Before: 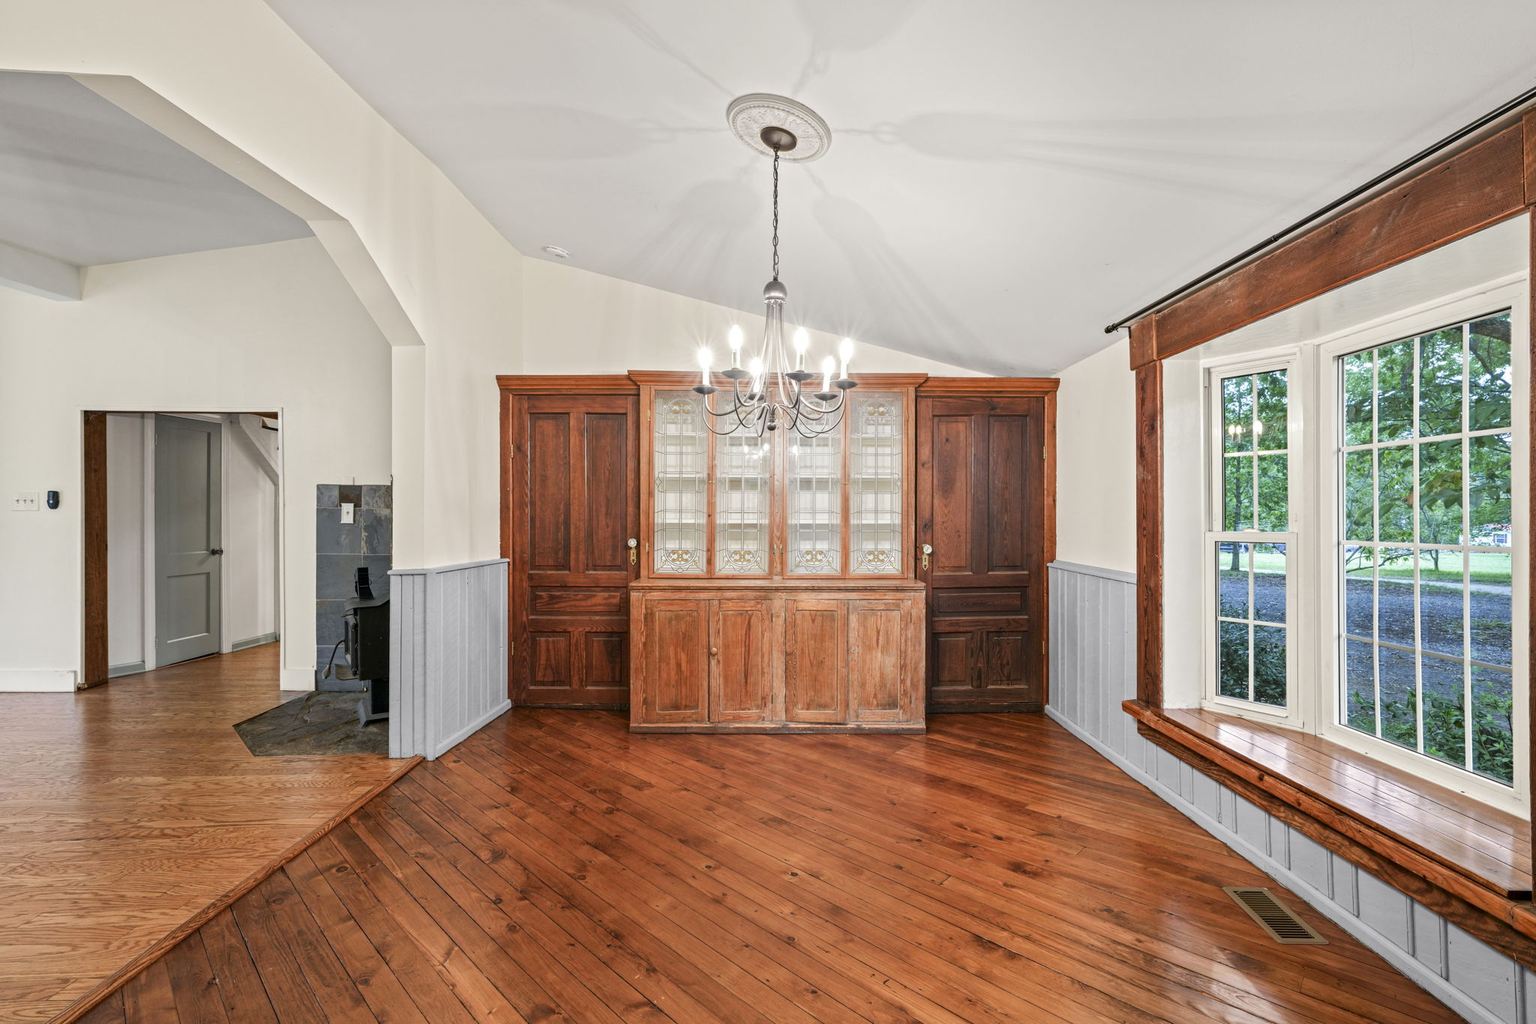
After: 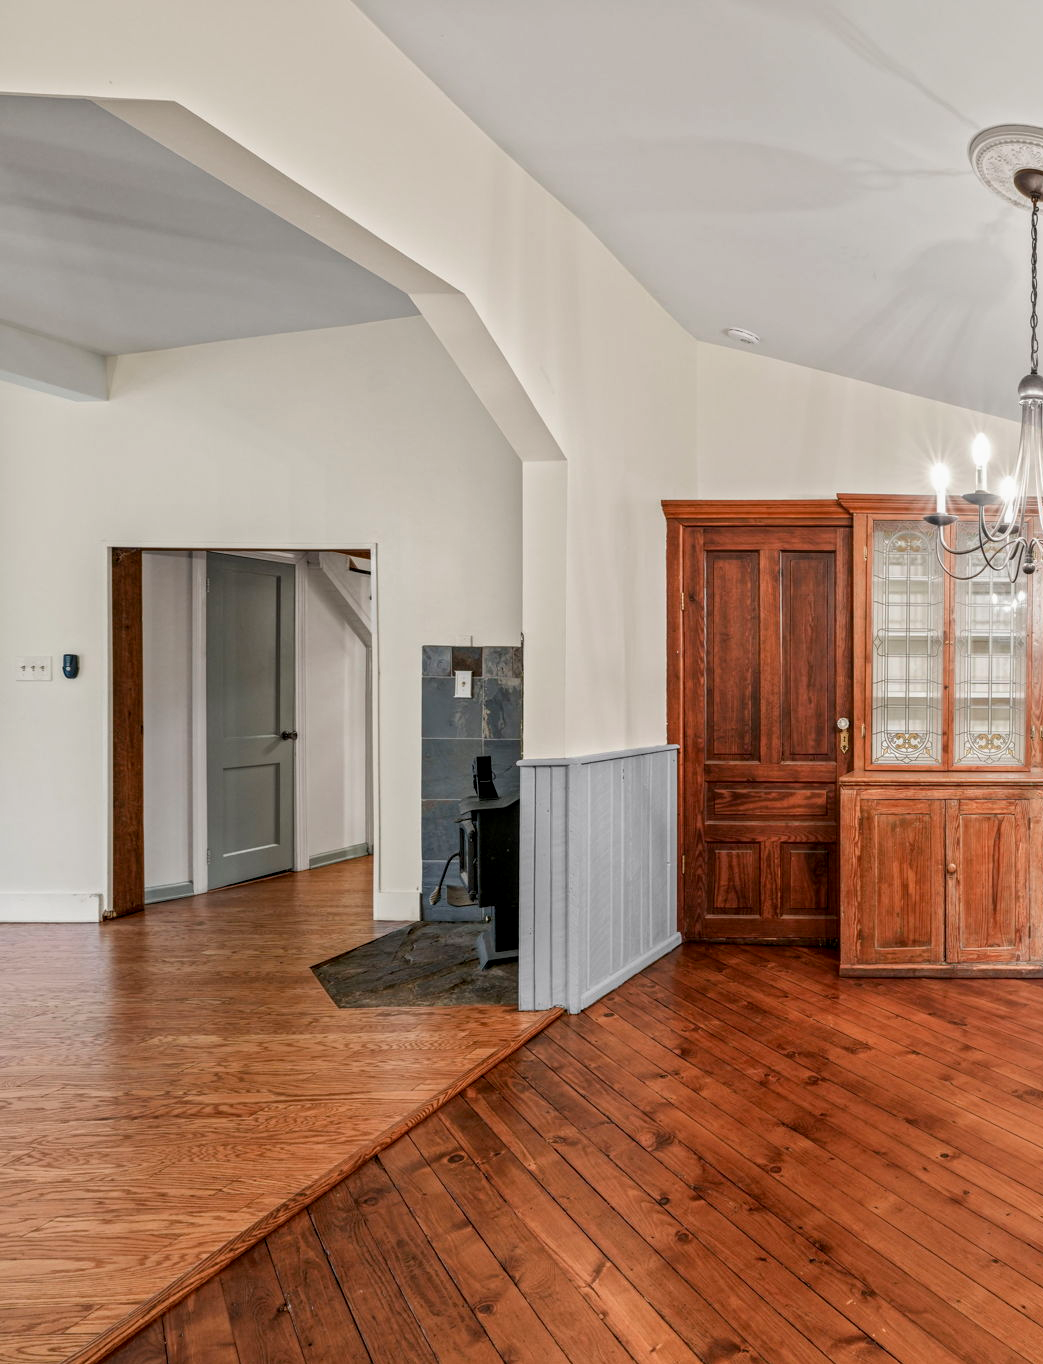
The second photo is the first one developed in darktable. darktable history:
crop and rotate: left 0.02%, top 0%, right 49.027%
exposure: black level correction 0.001, exposure -0.197 EV, compensate highlight preservation false
local contrast: on, module defaults
